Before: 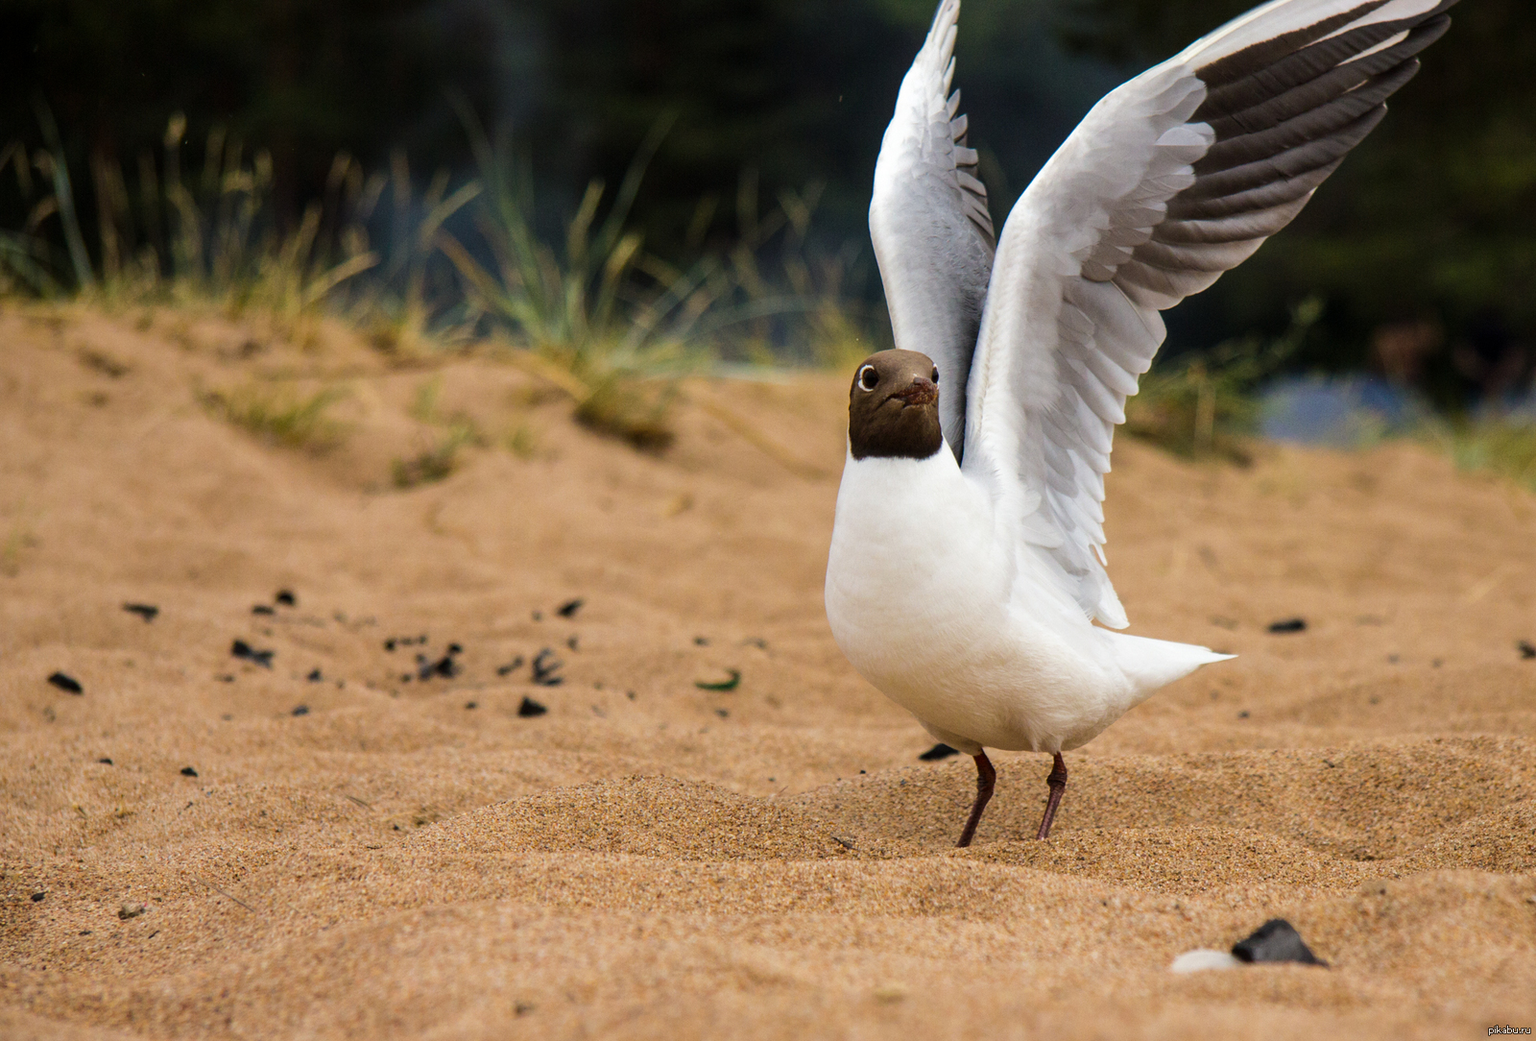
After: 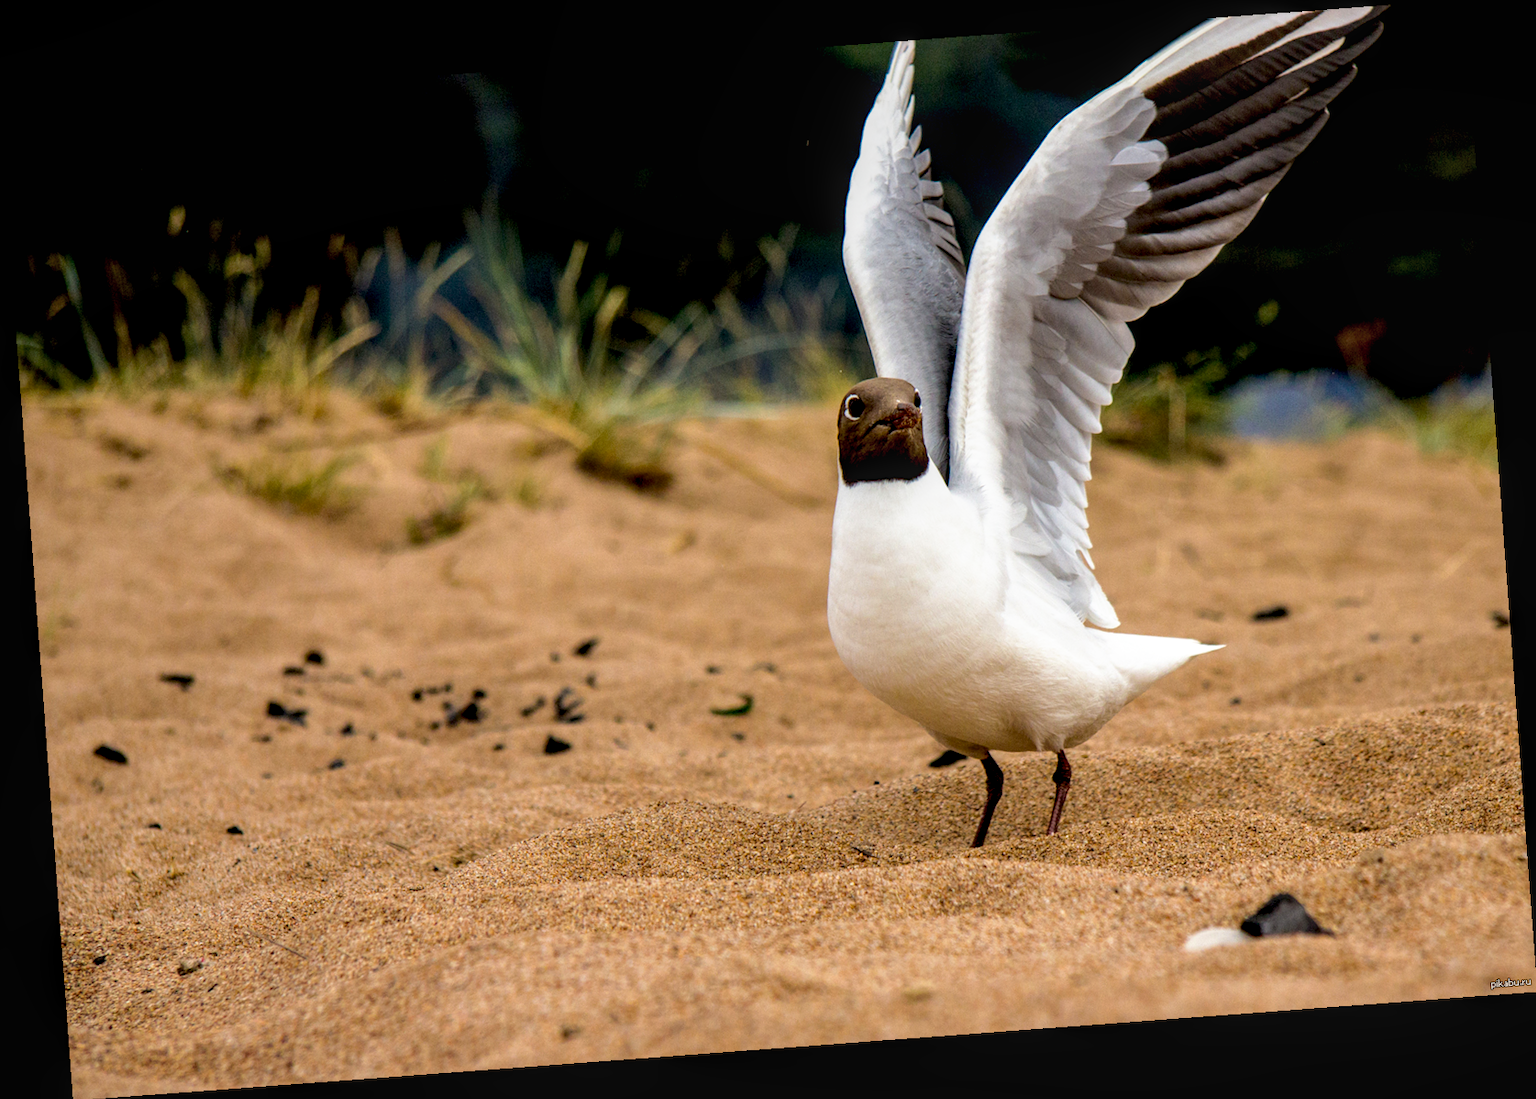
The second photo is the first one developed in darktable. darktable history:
base curve: curves: ch0 [(0.017, 0) (0.425, 0.441) (0.844, 0.933) (1, 1)], preserve colors none
local contrast: on, module defaults
exposure: exposure 0.078 EV, compensate highlight preservation false
rotate and perspective: rotation -4.25°, automatic cropping off
